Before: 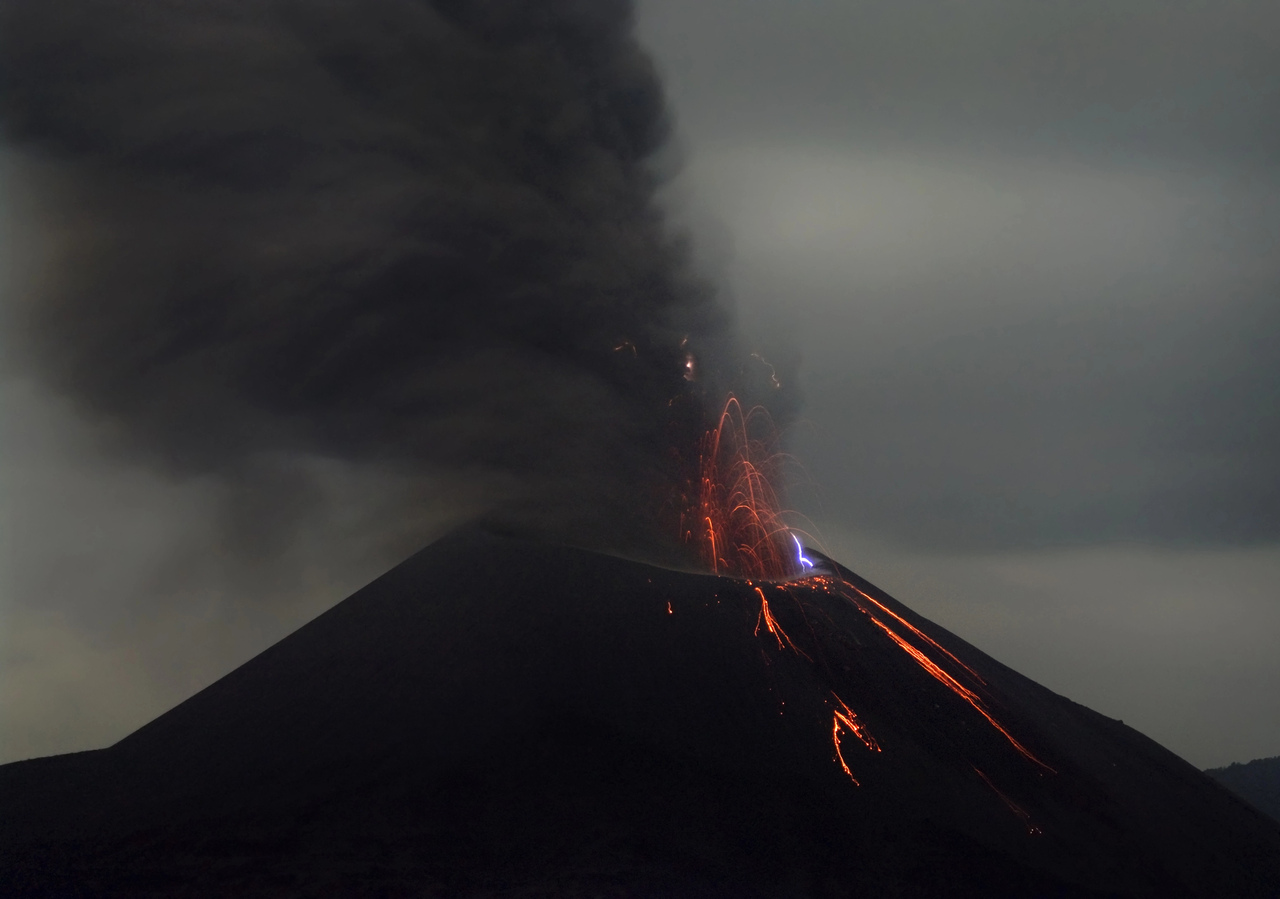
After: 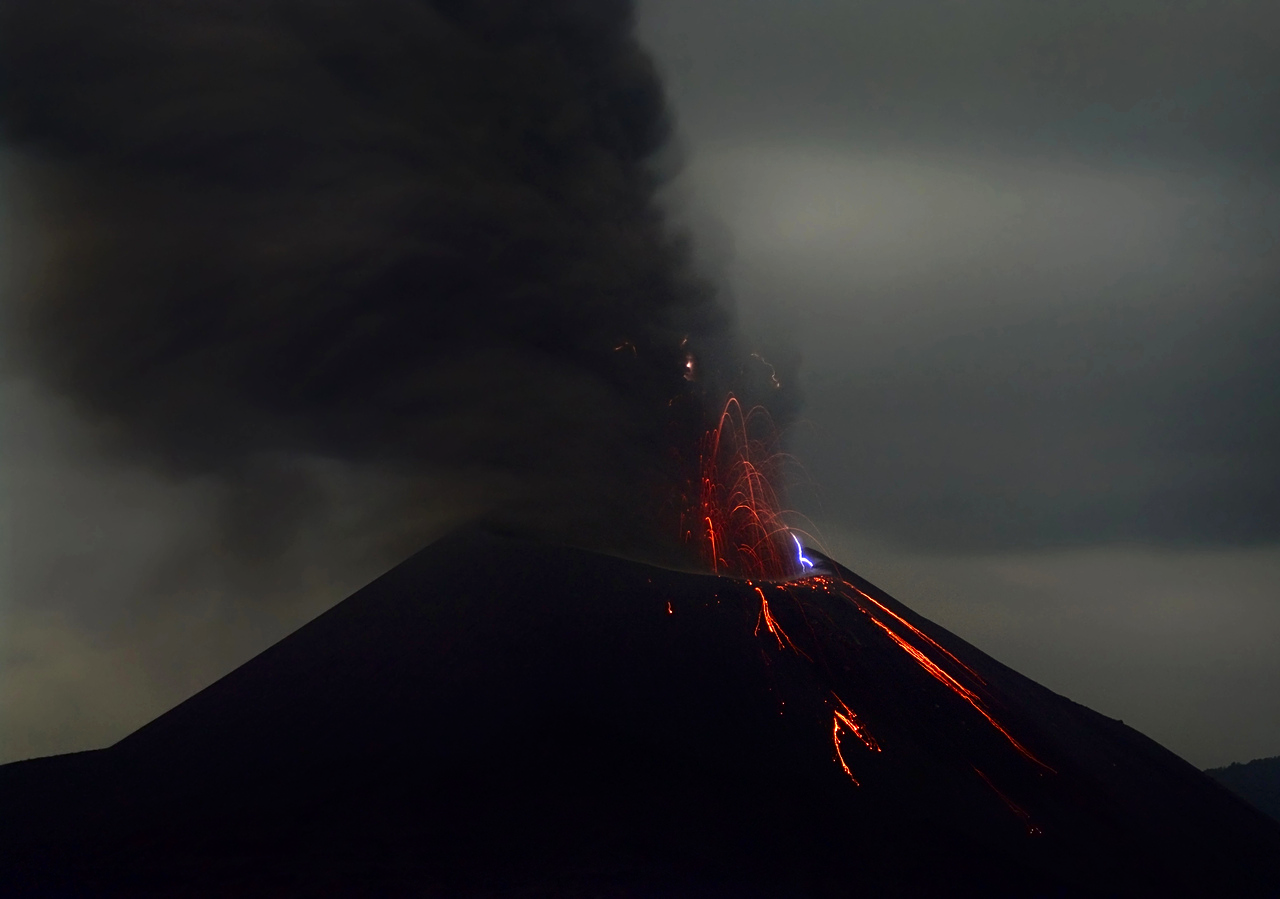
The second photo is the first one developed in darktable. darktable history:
contrast brightness saturation: contrast 0.12, brightness -0.12, saturation 0.2
sharpen: amount 0.2
